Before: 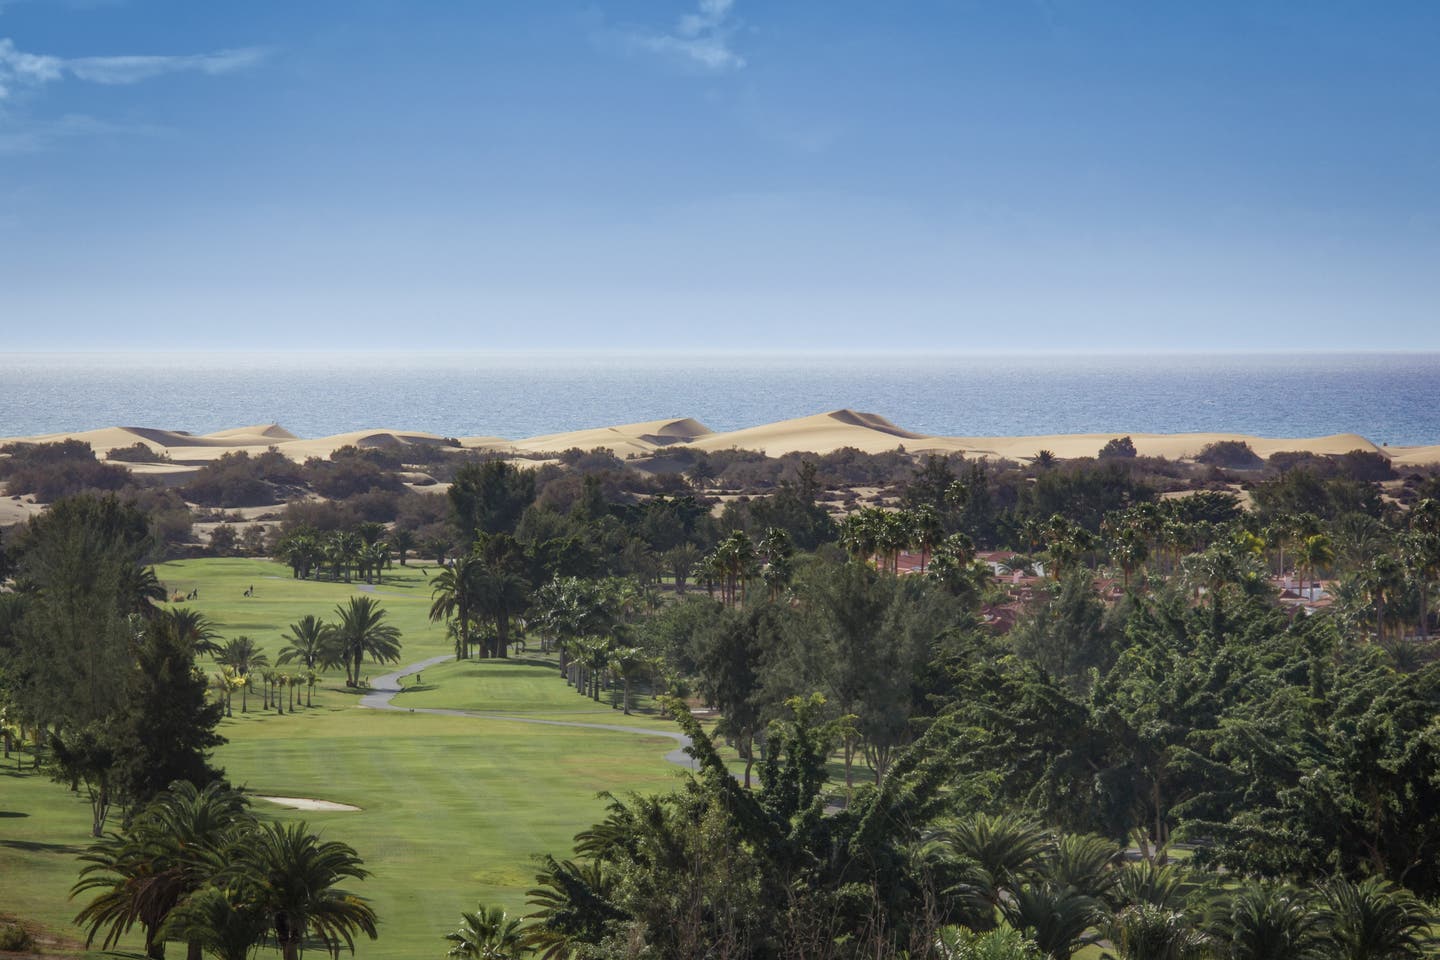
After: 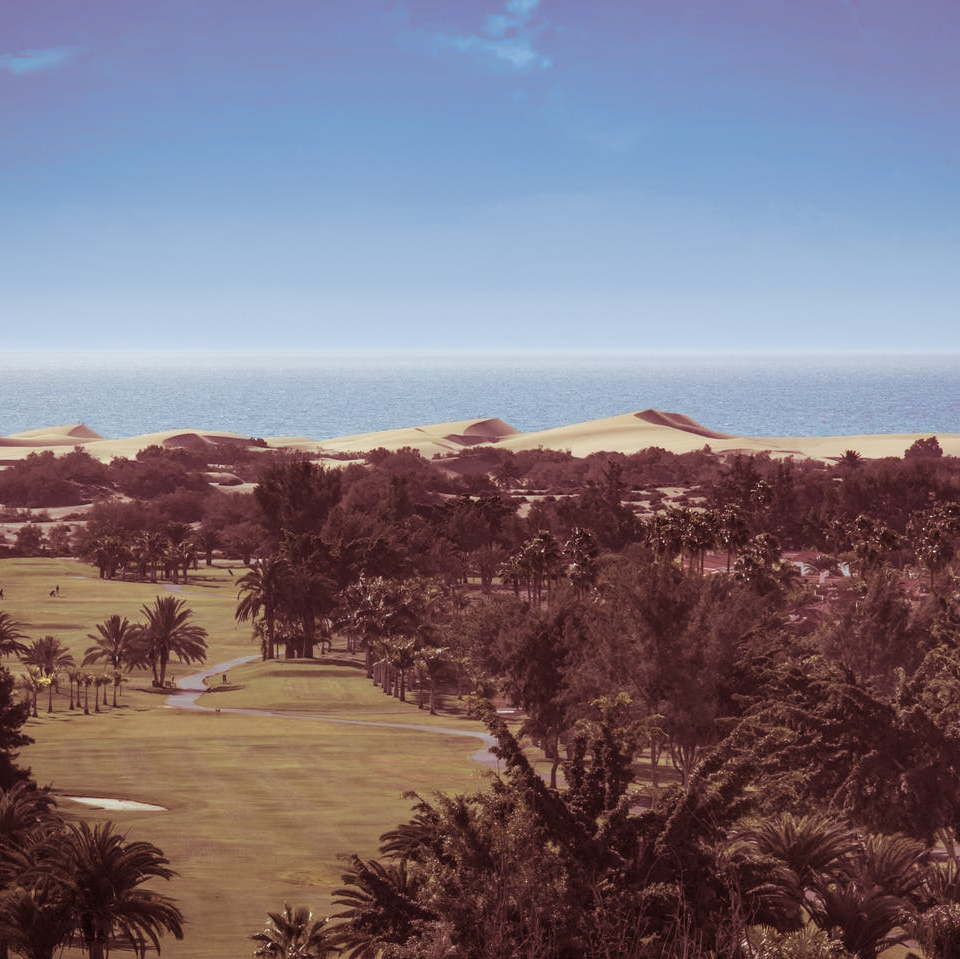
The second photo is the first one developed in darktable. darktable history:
split-toning: highlights › hue 187.2°, highlights › saturation 0.83, balance -68.05, compress 56.43%
crop and rotate: left 13.537%, right 19.796%
